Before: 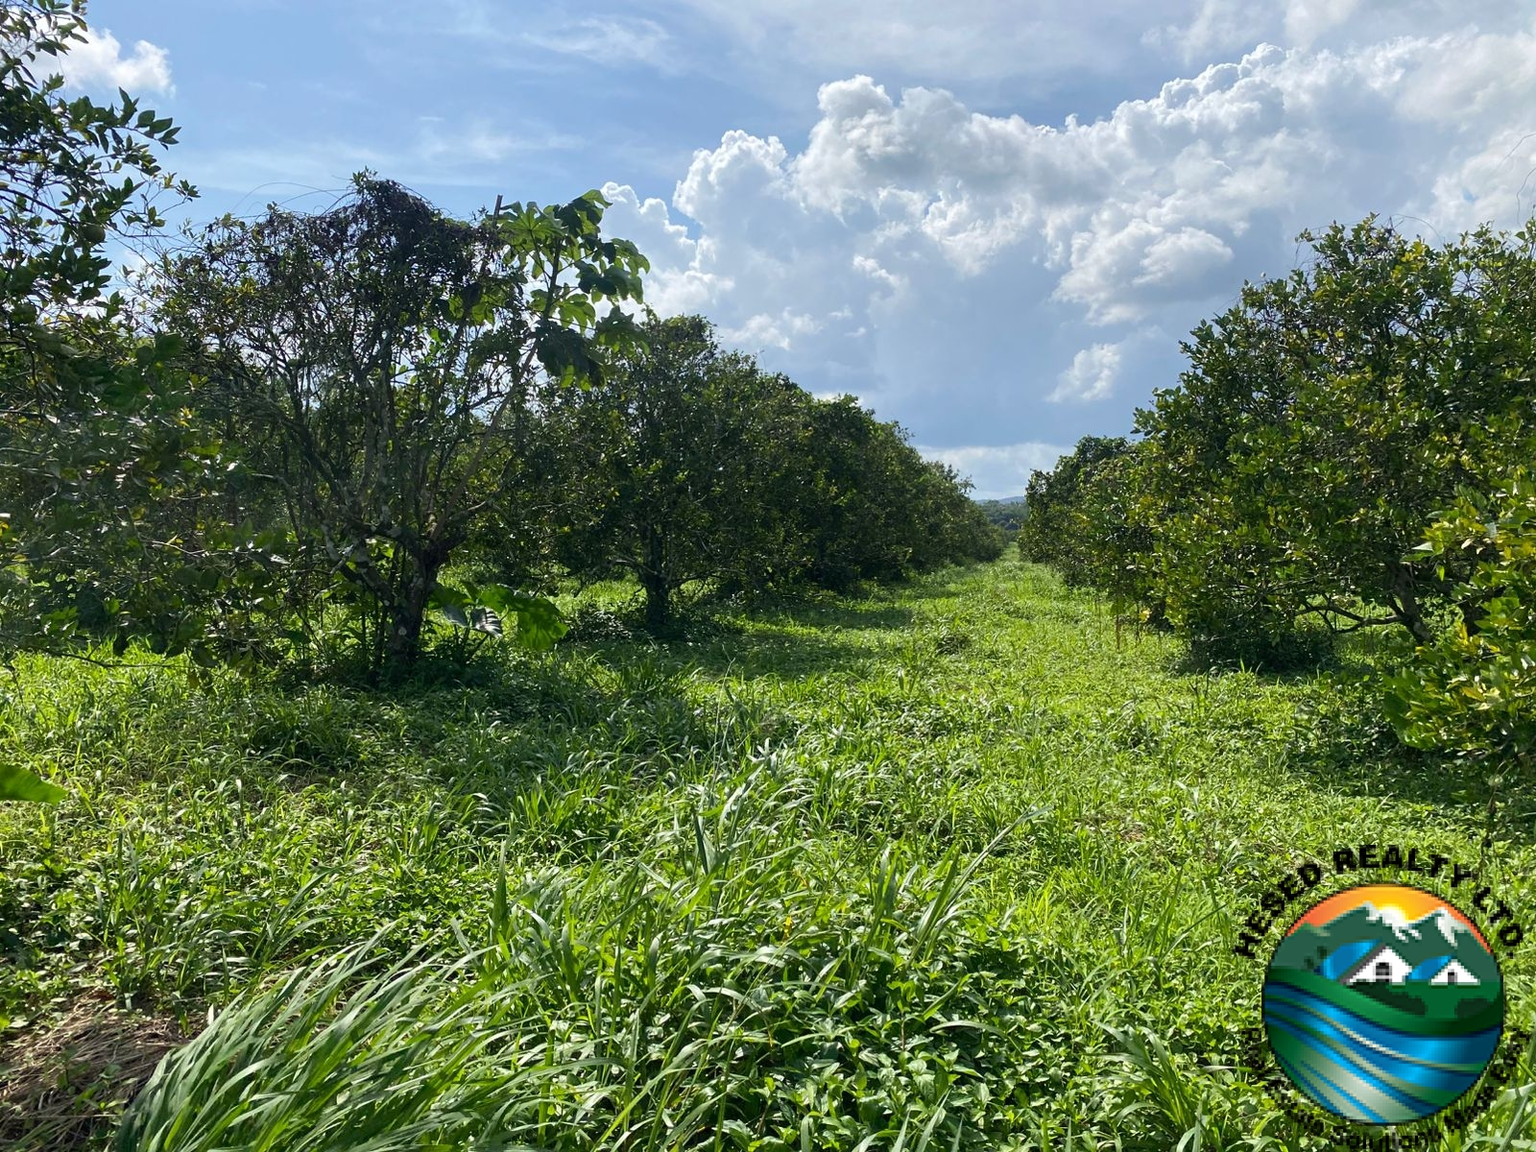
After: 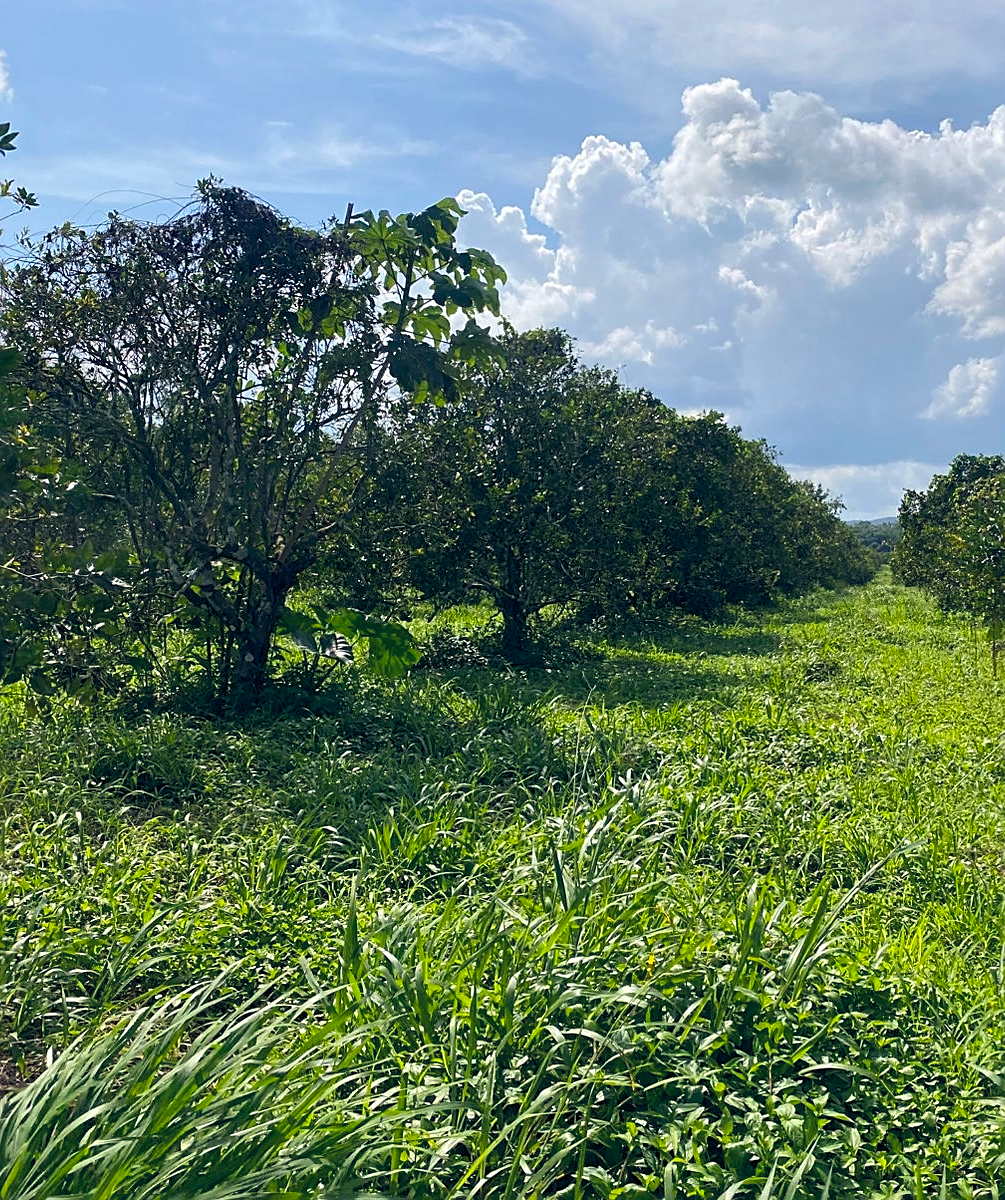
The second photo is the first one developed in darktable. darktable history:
crop: left 10.644%, right 26.528%
sharpen: on, module defaults
color balance rgb: shadows lift › hue 87.51°, highlights gain › chroma 0.68%, highlights gain › hue 55.1°, global offset › chroma 0.13%, global offset › hue 253.66°, linear chroma grading › global chroma 0.5%, perceptual saturation grading › global saturation 16.38%
